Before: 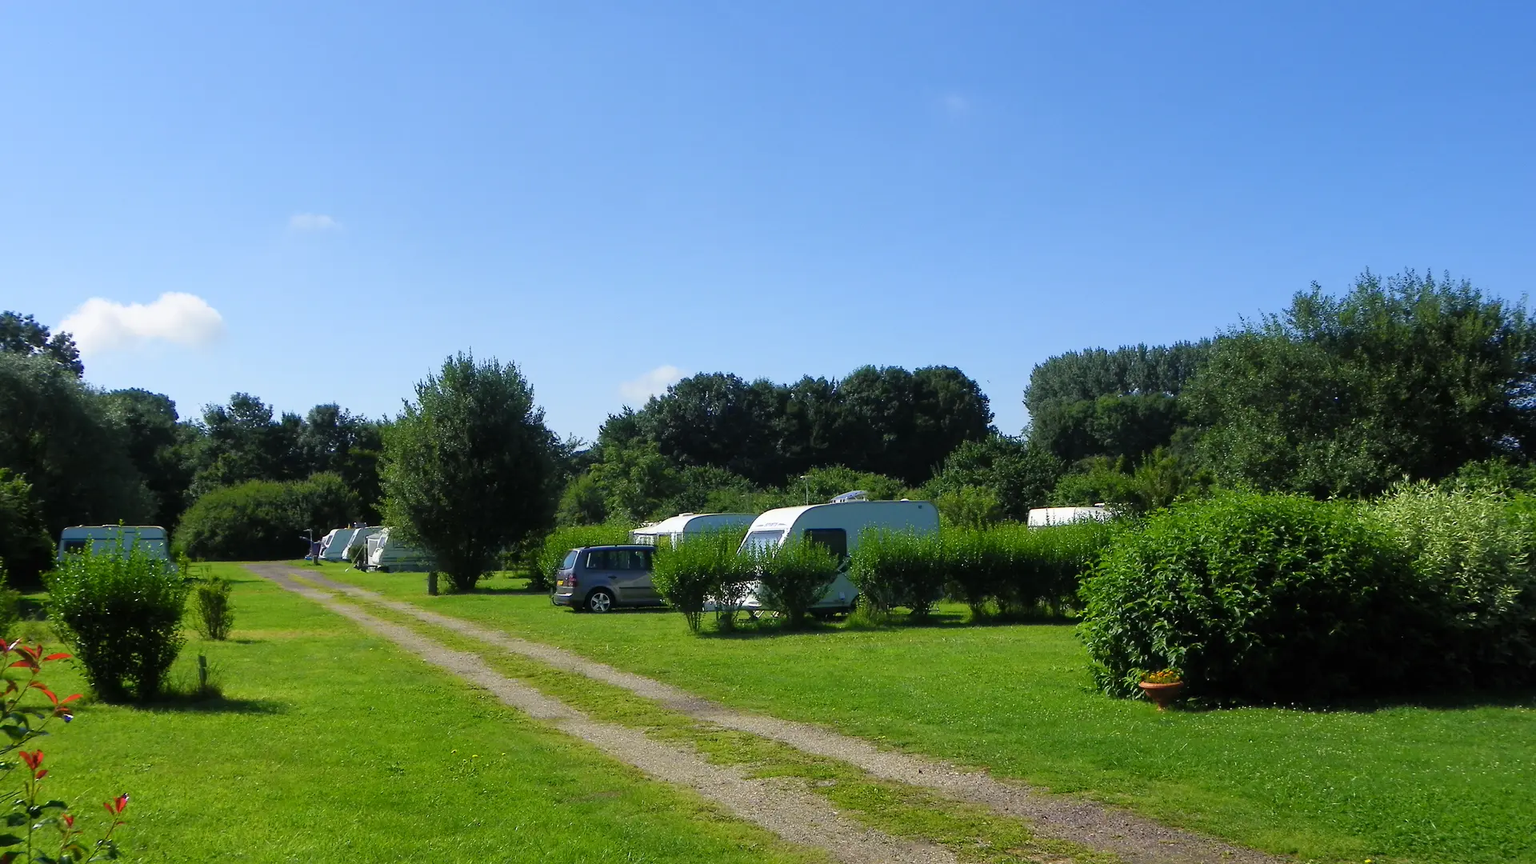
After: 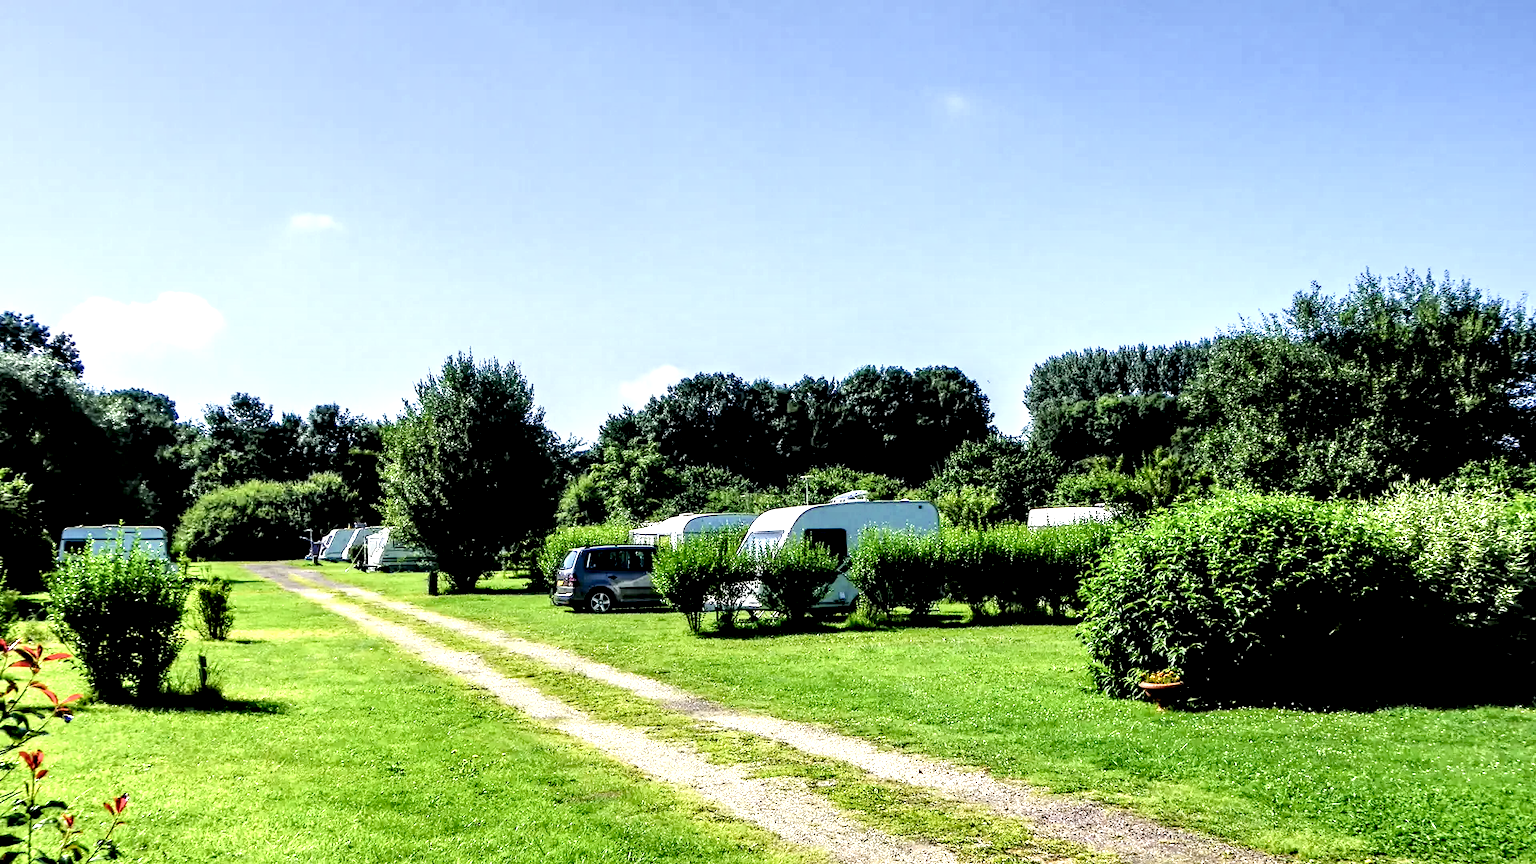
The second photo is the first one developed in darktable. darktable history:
exposure: black level correction 0.001, exposure 1.644 EV, compensate exposure bias true, compensate highlight preservation false
filmic rgb: black relative exposure -7.65 EV, white relative exposure 4.56 EV, hardness 3.61
local contrast: highlights 118%, shadows 41%, detail 294%
levels: white 90.69%
